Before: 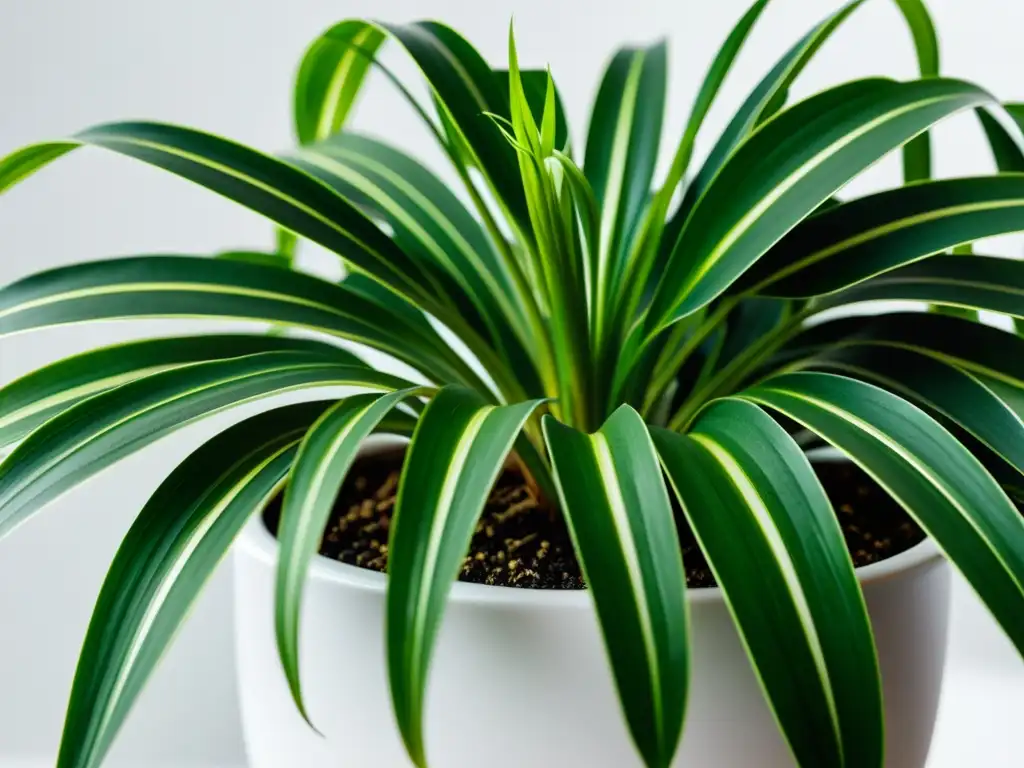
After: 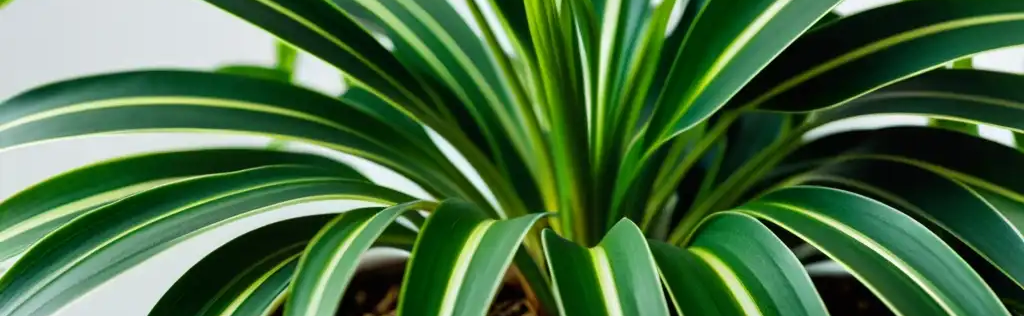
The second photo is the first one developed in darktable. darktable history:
crop and rotate: top 24.231%, bottom 34.578%
